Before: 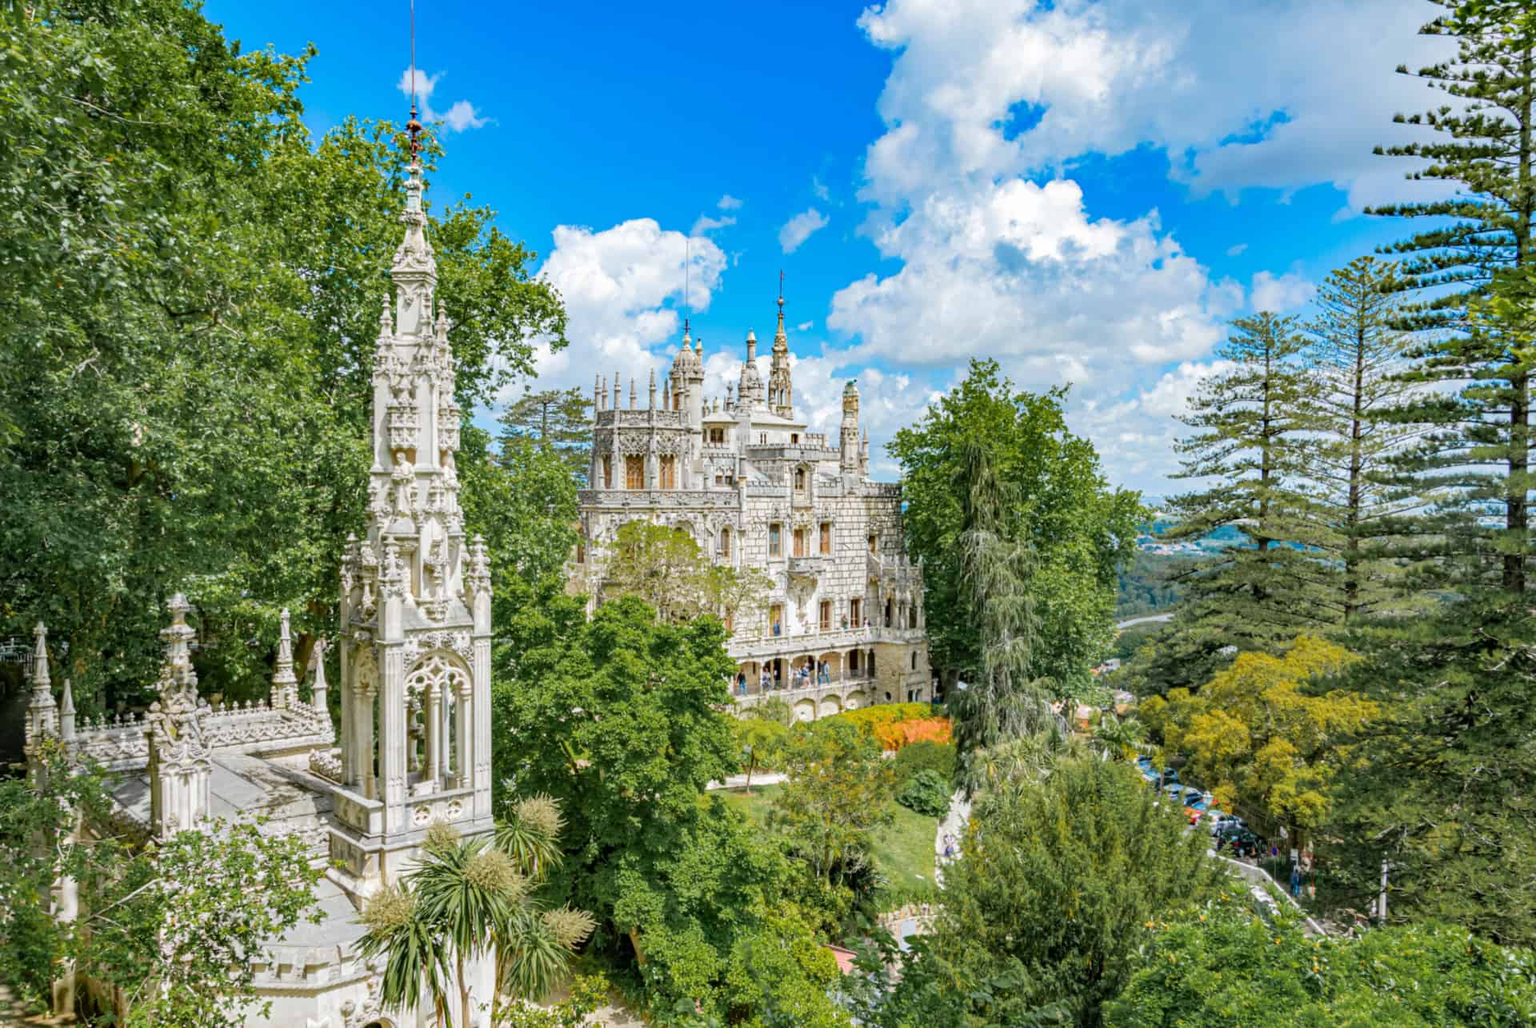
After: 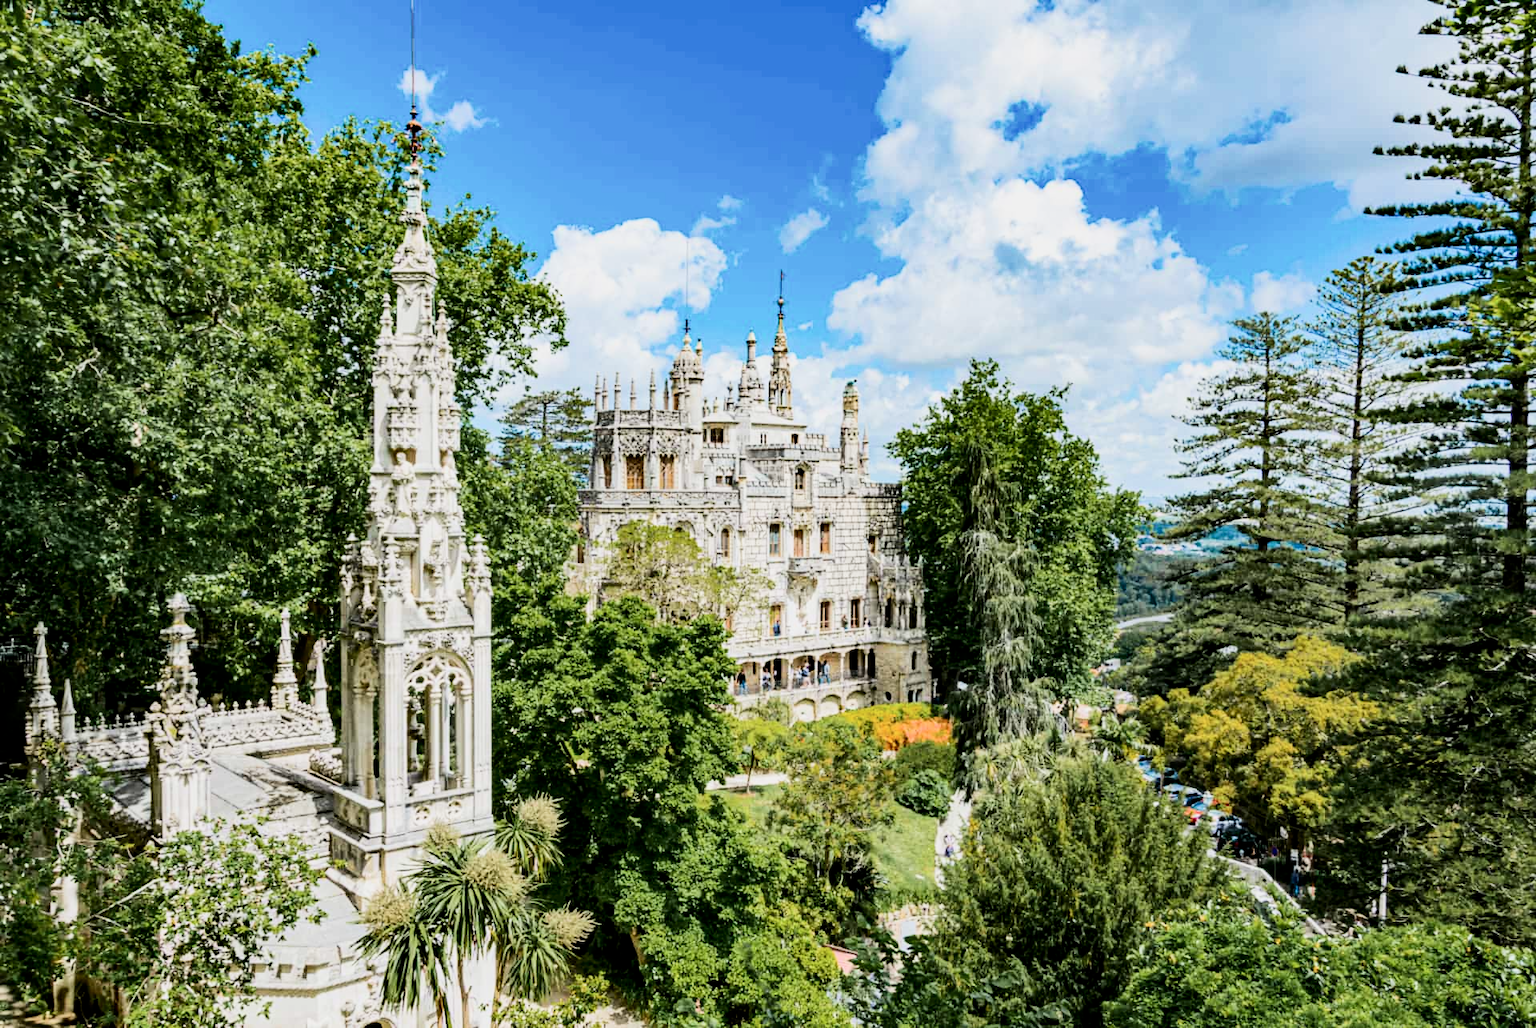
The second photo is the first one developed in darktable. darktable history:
contrast brightness saturation: contrast 0.28
filmic rgb: black relative exposure -5 EV, hardness 2.88, contrast 1.2, highlights saturation mix -30%
